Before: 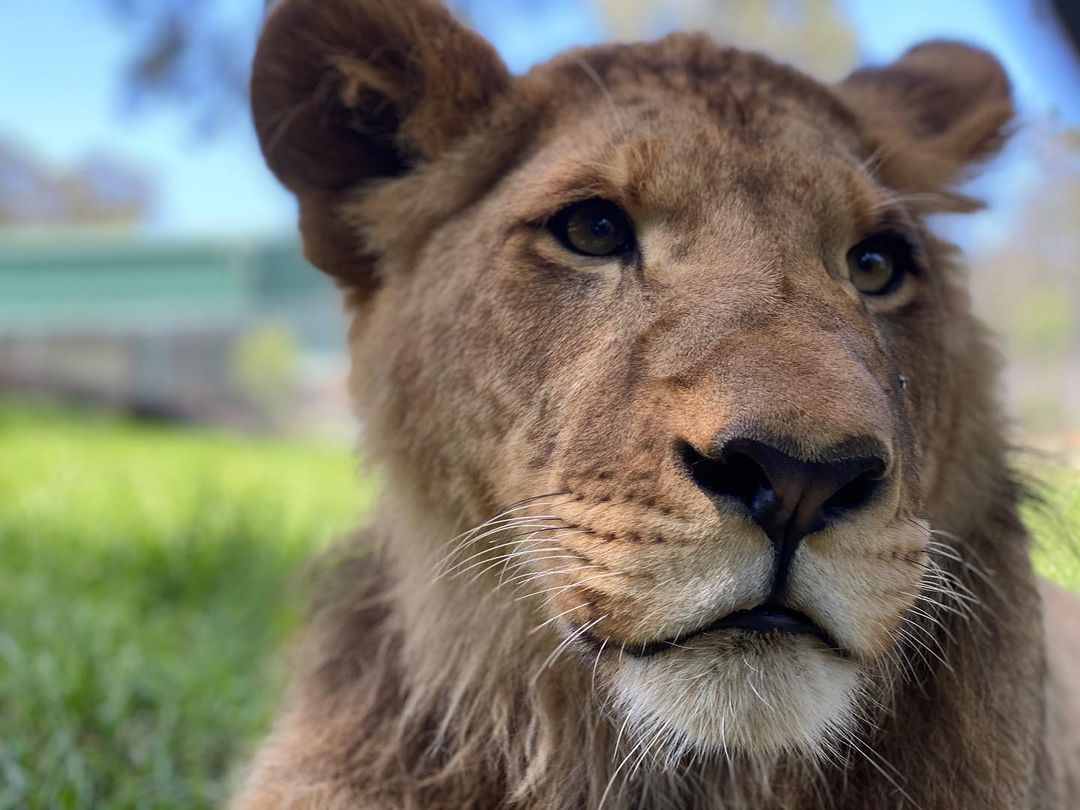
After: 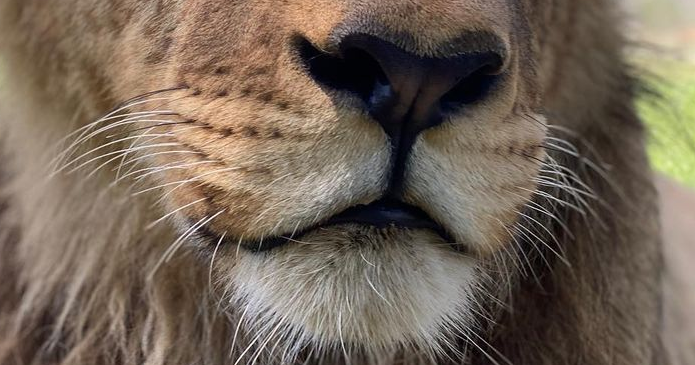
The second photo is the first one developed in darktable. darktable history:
crop and rotate: left 35.619%, top 50.075%, bottom 4.856%
